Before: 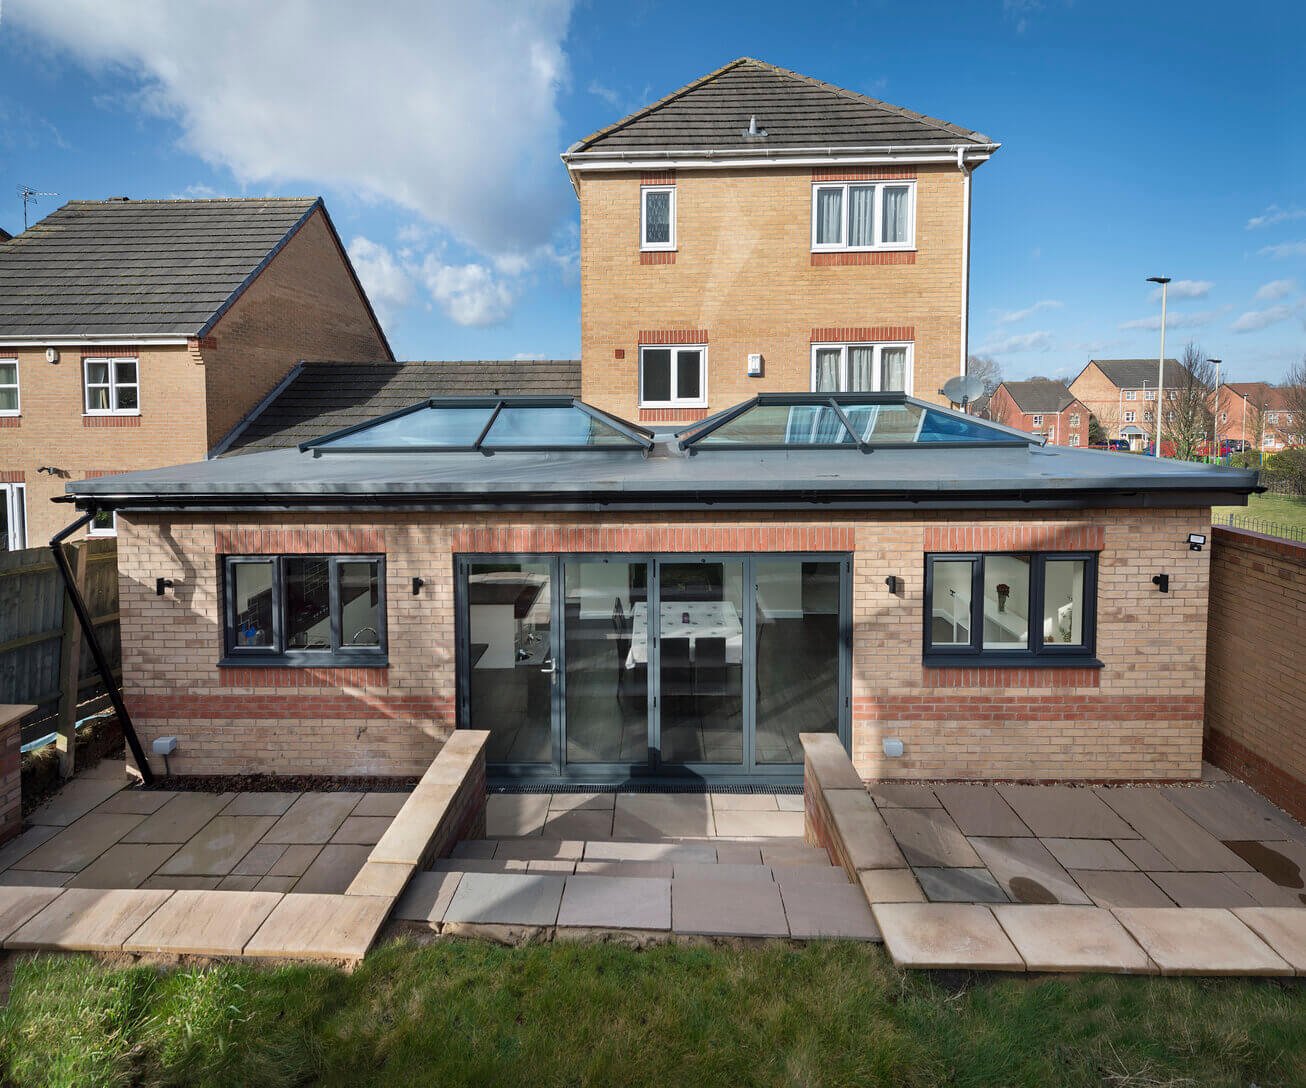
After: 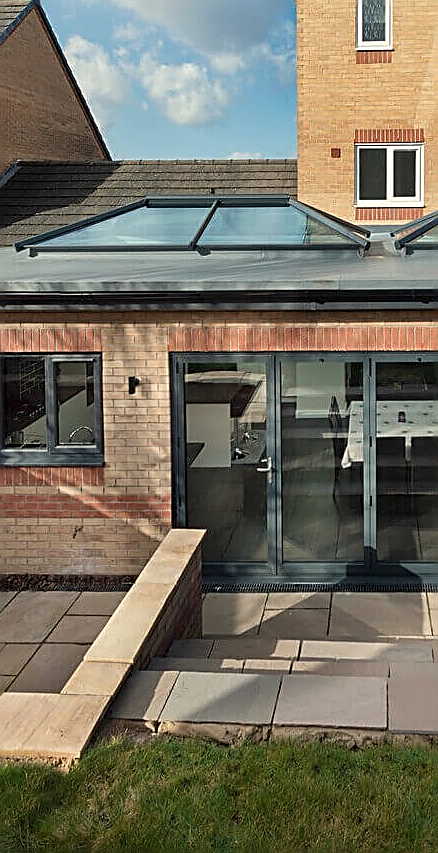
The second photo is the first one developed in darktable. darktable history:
crop and rotate: left 21.77%, top 18.528%, right 44.676%, bottom 2.997%
white balance: red 1.029, blue 0.92
sharpen: amount 0.901
